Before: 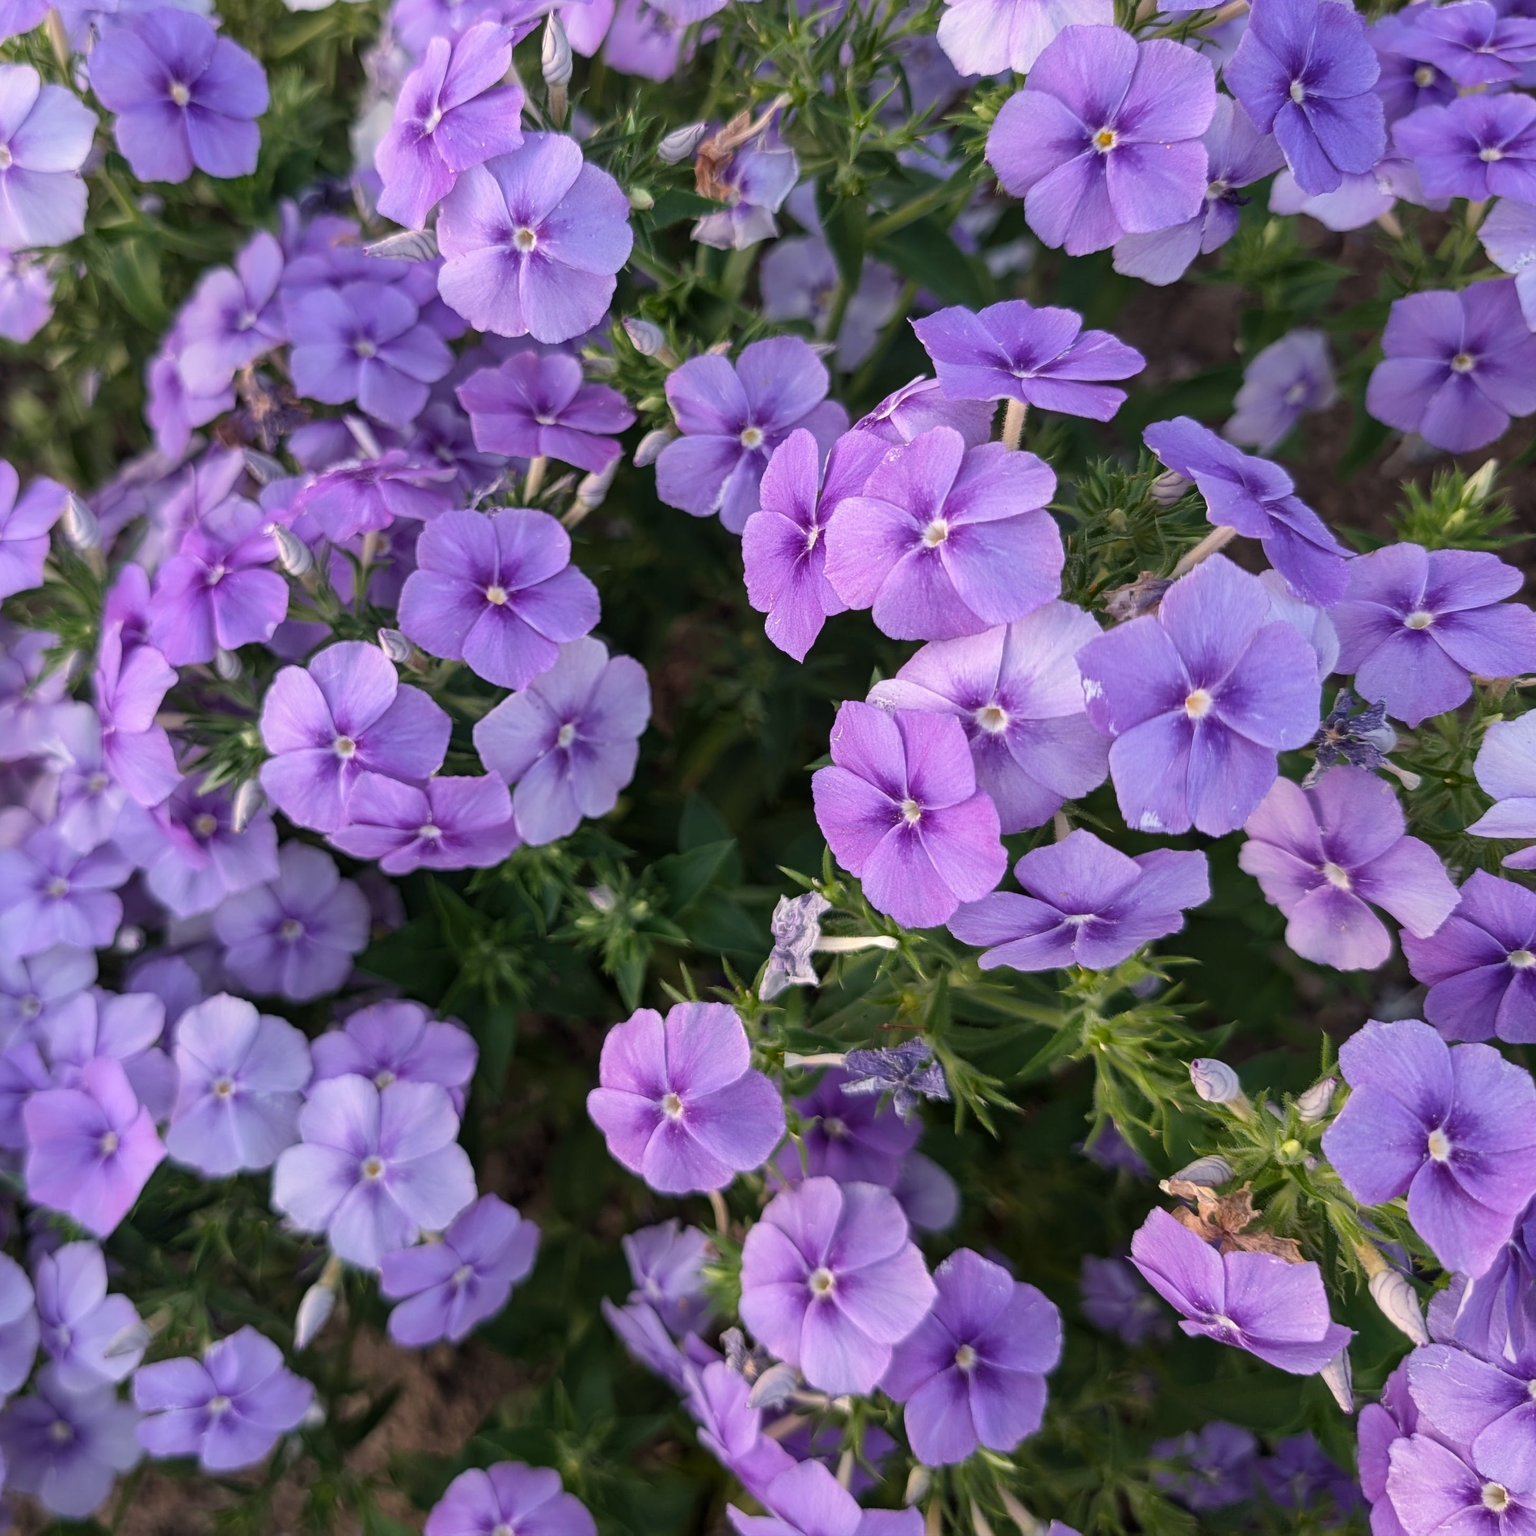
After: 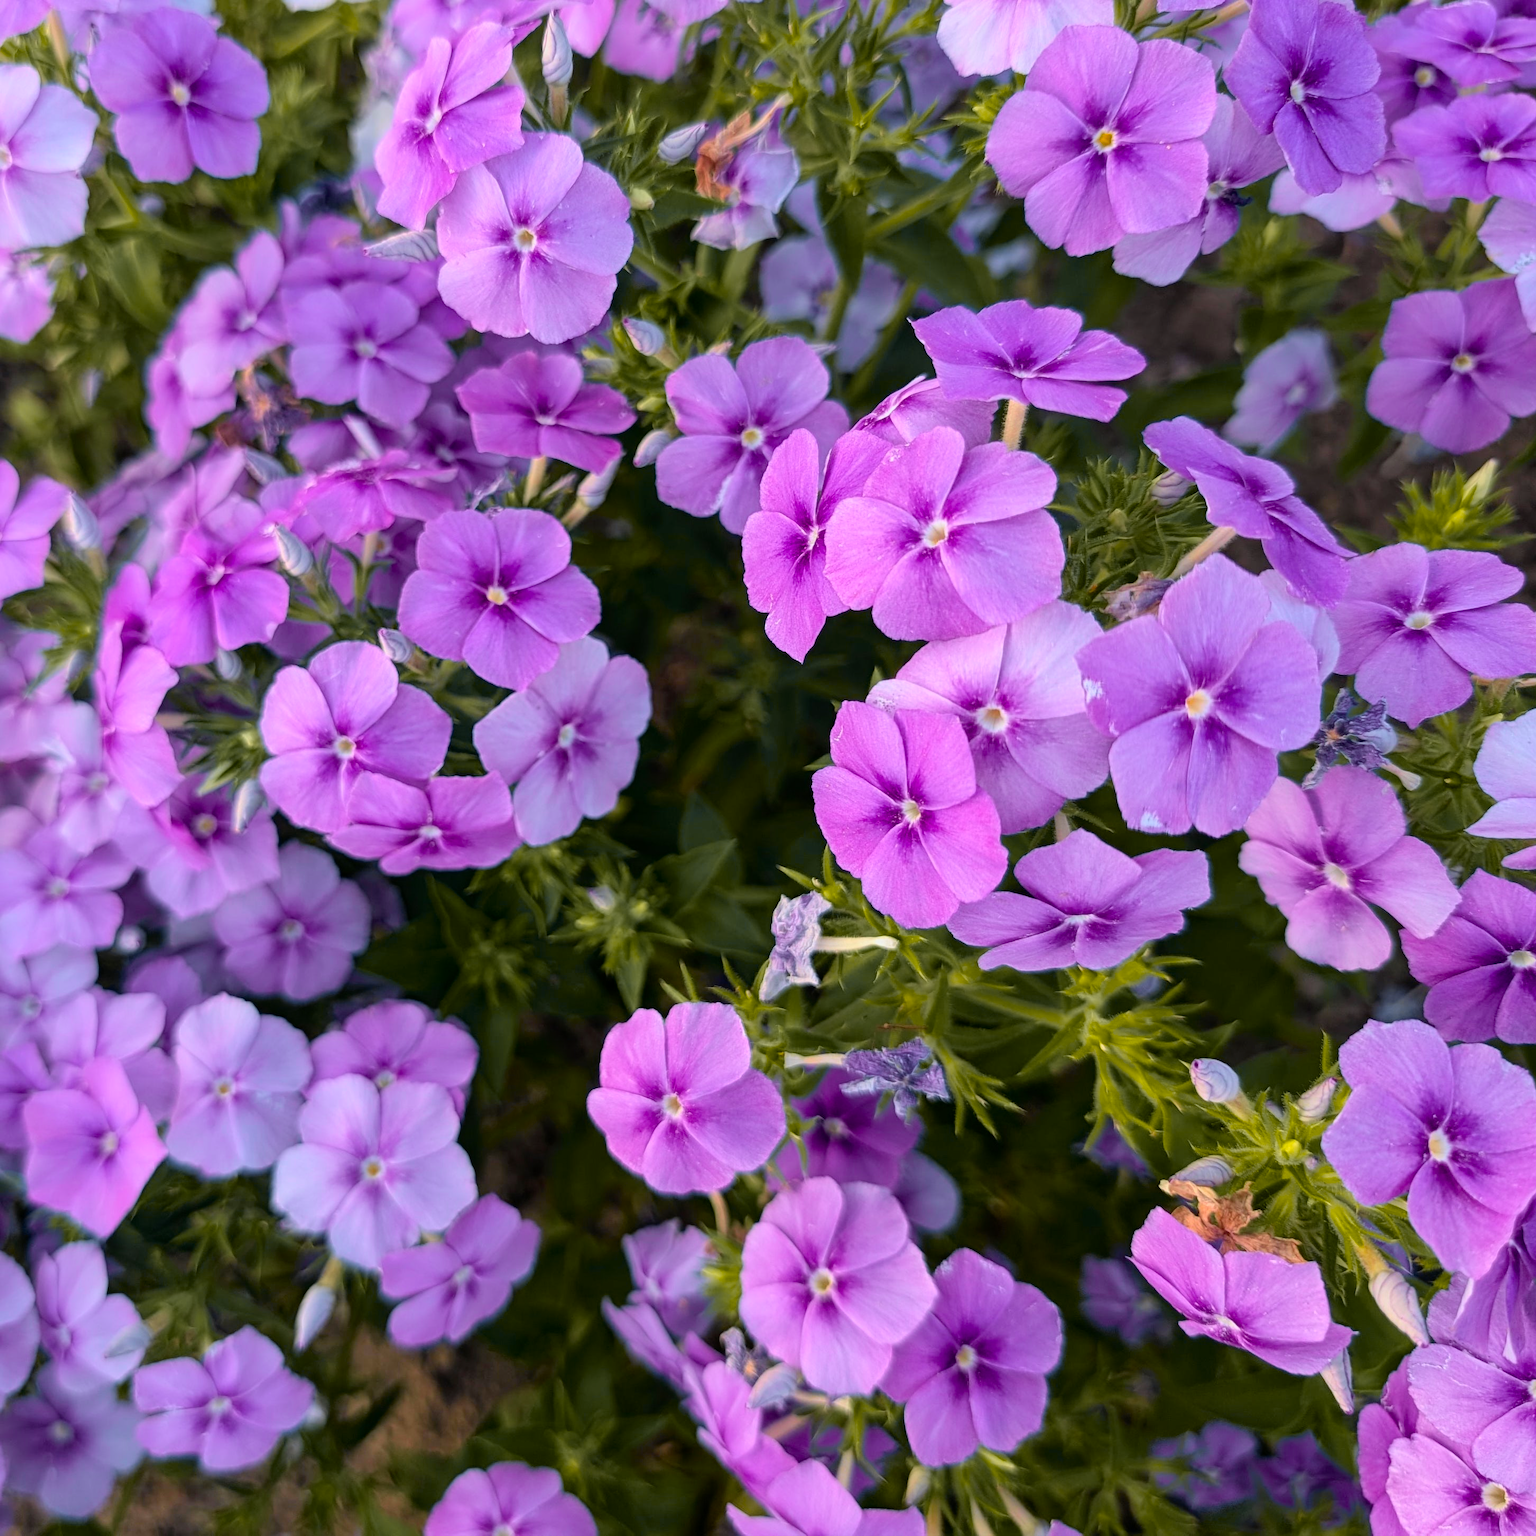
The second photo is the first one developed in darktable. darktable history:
color balance rgb: perceptual saturation grading › global saturation 25%, global vibrance 20%
tone curve: curves: ch0 [(0, 0) (0.07, 0.052) (0.23, 0.254) (0.486, 0.53) (0.822, 0.825) (0.994, 0.955)]; ch1 [(0, 0) (0.226, 0.261) (0.379, 0.442) (0.469, 0.472) (0.495, 0.495) (0.514, 0.504) (0.561, 0.568) (0.59, 0.612) (1, 1)]; ch2 [(0, 0) (0.269, 0.299) (0.459, 0.441) (0.498, 0.499) (0.523, 0.52) (0.551, 0.576) (0.629, 0.643) (0.659, 0.681) (0.718, 0.764) (1, 1)], color space Lab, independent channels, preserve colors none
